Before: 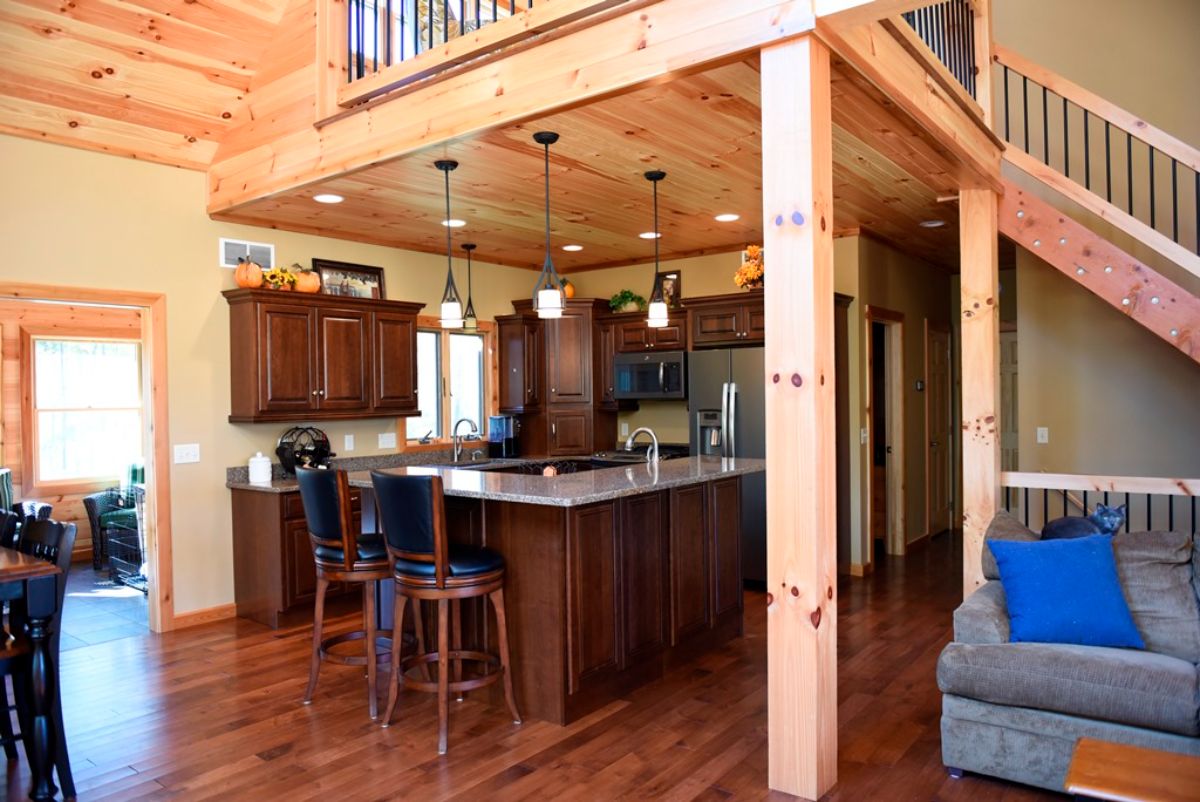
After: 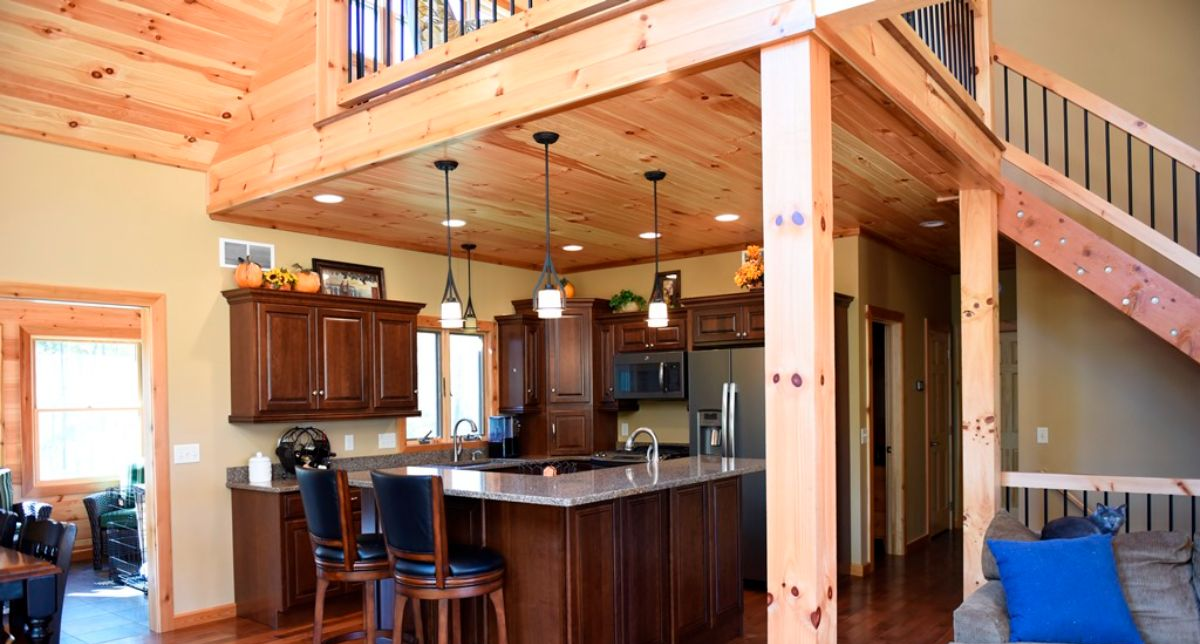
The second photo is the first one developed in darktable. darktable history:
crop: bottom 19.615%
